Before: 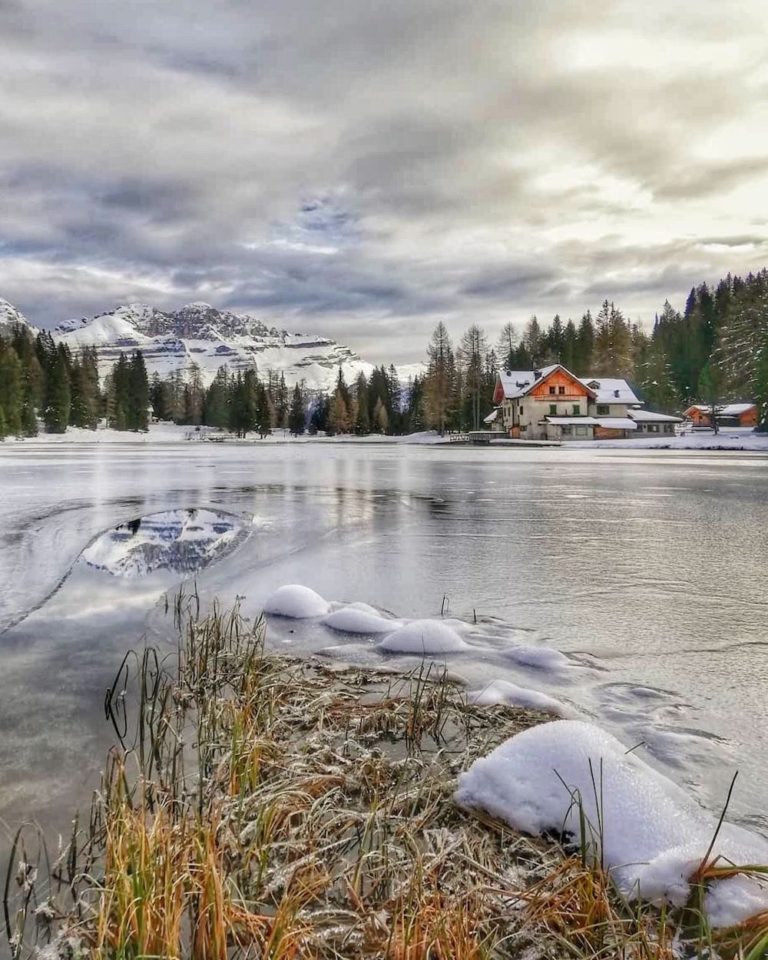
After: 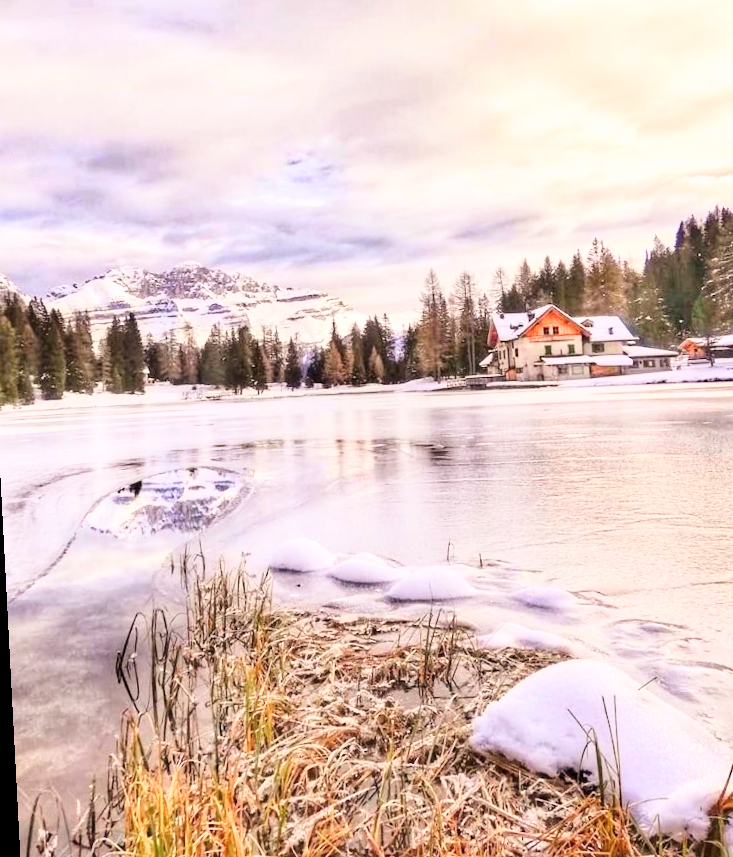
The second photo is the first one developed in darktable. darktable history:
rgb levels: mode RGB, independent channels, levels [[0, 0.474, 1], [0, 0.5, 1], [0, 0.5, 1]]
base curve: curves: ch0 [(0, 0) (0.018, 0.026) (0.143, 0.37) (0.33, 0.731) (0.458, 0.853) (0.735, 0.965) (0.905, 0.986) (1, 1)]
crop: right 4.126%, bottom 0.031%
rotate and perspective: rotation -3°, crop left 0.031, crop right 0.968, crop top 0.07, crop bottom 0.93
